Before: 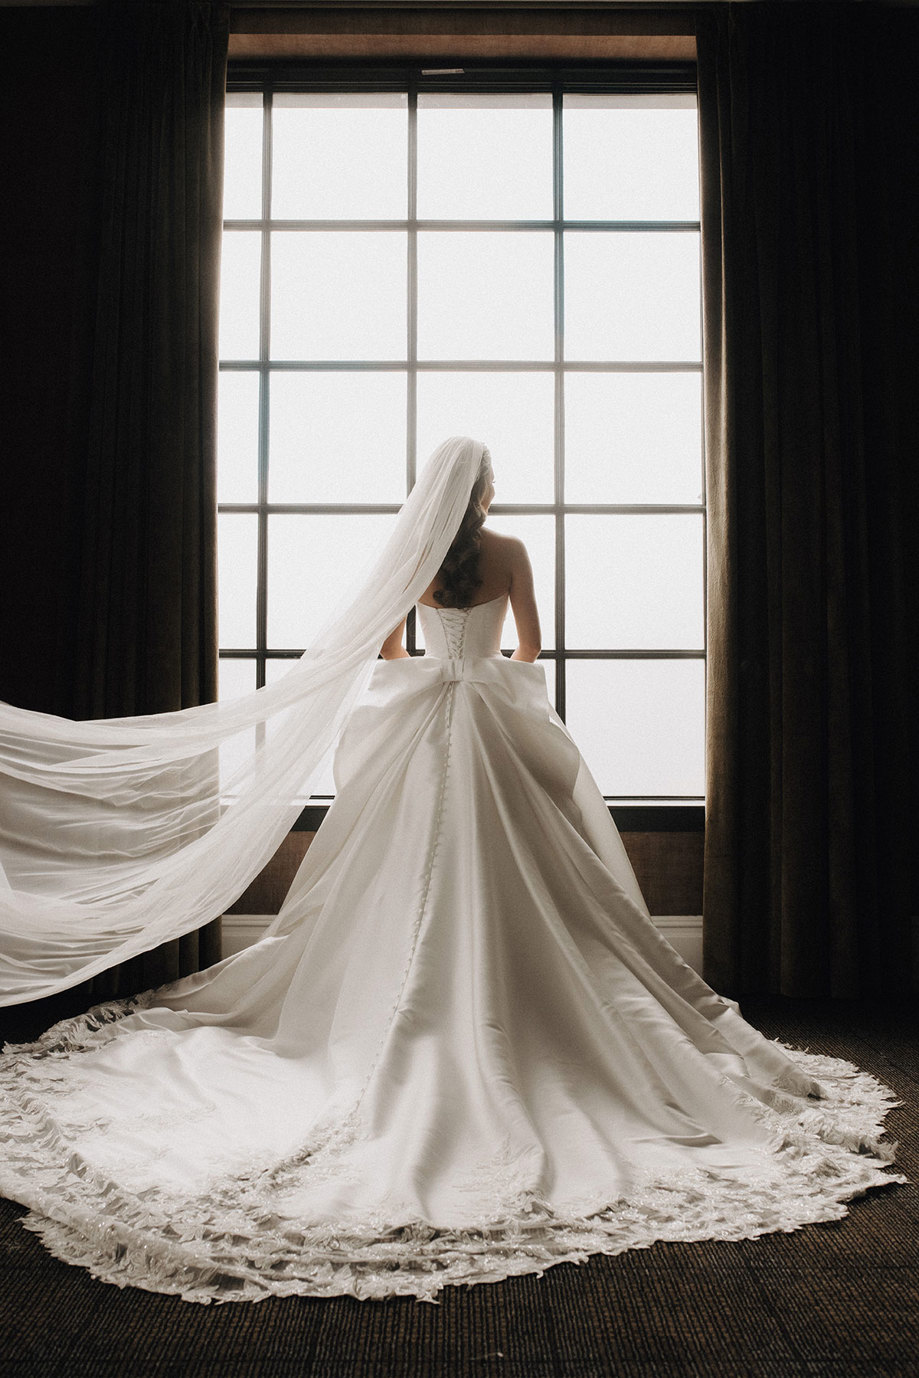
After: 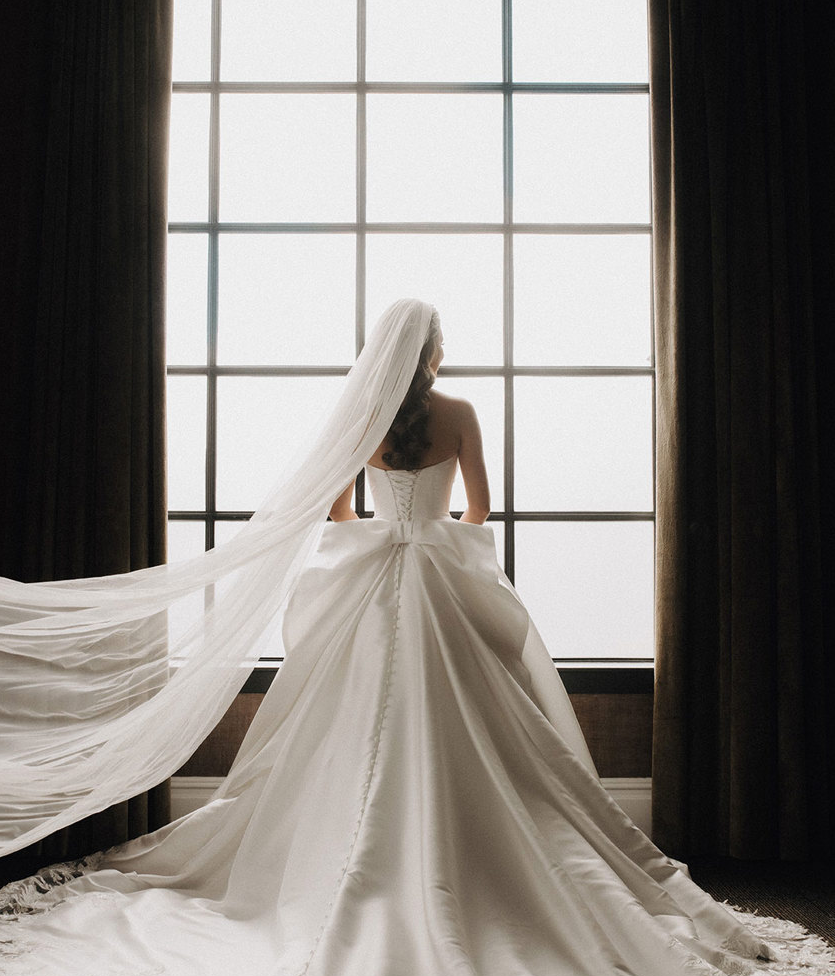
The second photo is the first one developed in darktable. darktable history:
crop: left 5.593%, top 10.029%, right 3.52%, bottom 19.09%
